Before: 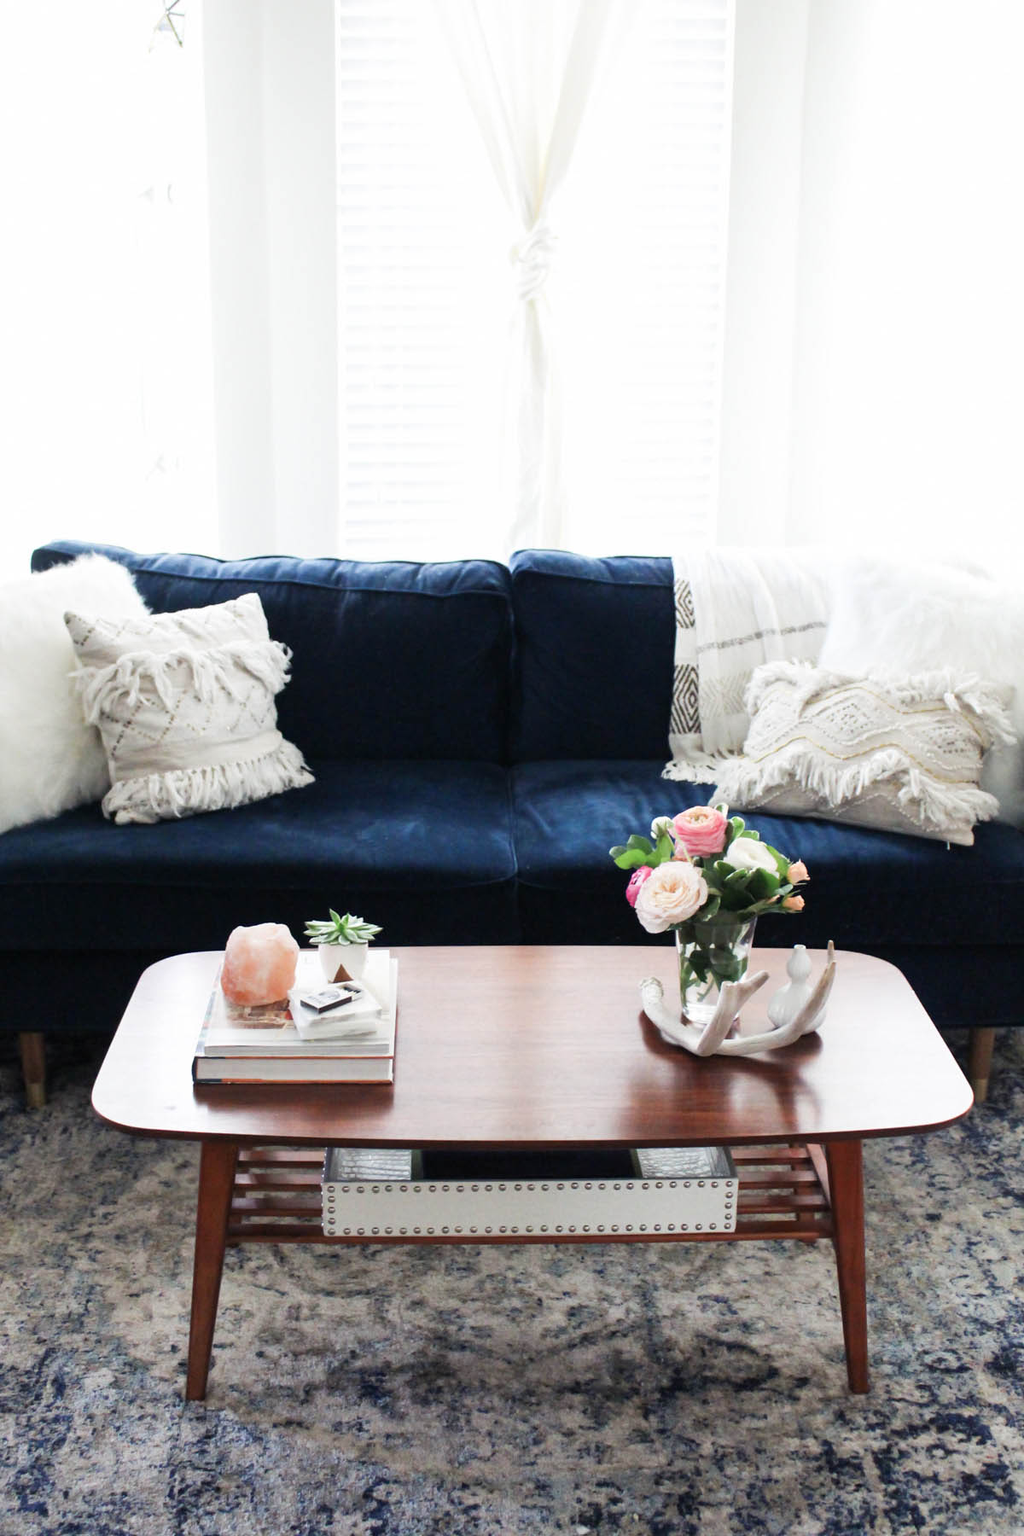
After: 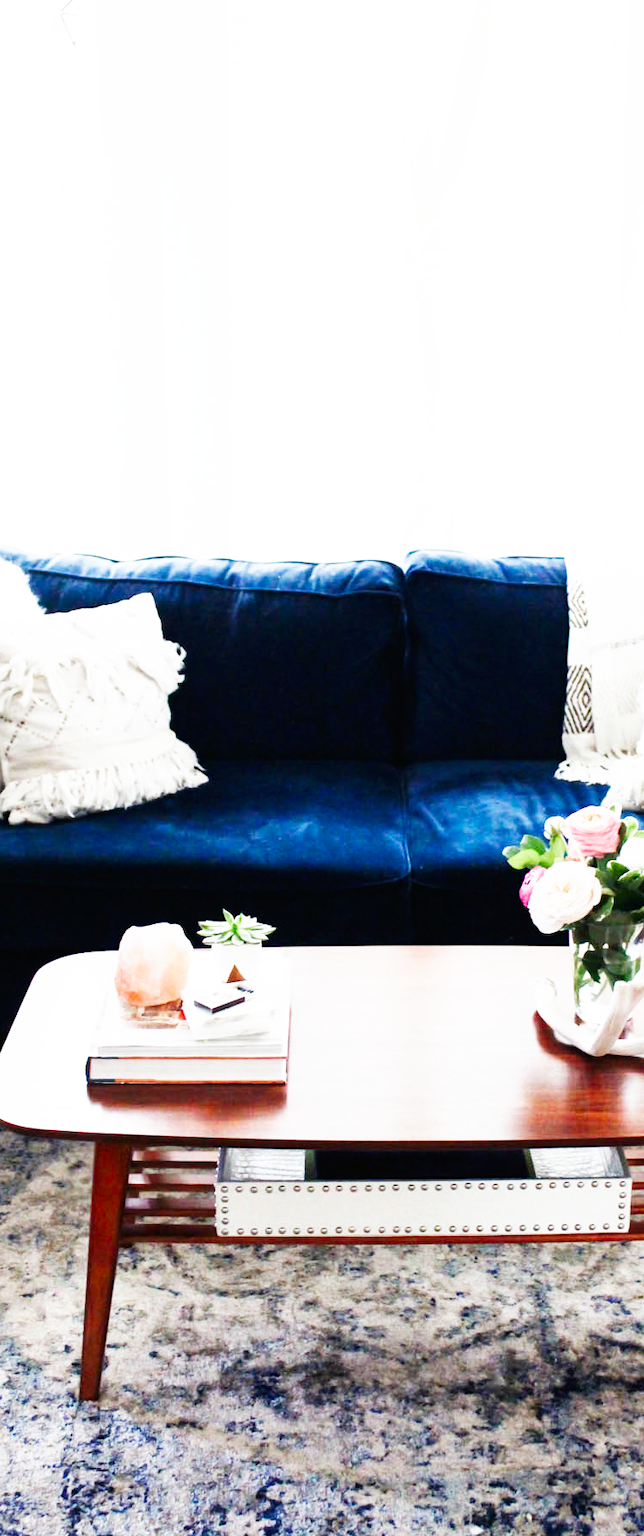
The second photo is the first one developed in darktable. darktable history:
crop: left 10.48%, right 26.526%
color balance rgb: perceptual saturation grading › global saturation 20%, perceptual saturation grading › highlights -48.901%, perceptual saturation grading › shadows 24.009%
base curve: curves: ch0 [(0, 0) (0.007, 0.004) (0.027, 0.03) (0.046, 0.07) (0.207, 0.54) (0.442, 0.872) (0.673, 0.972) (1, 1)], preserve colors none
